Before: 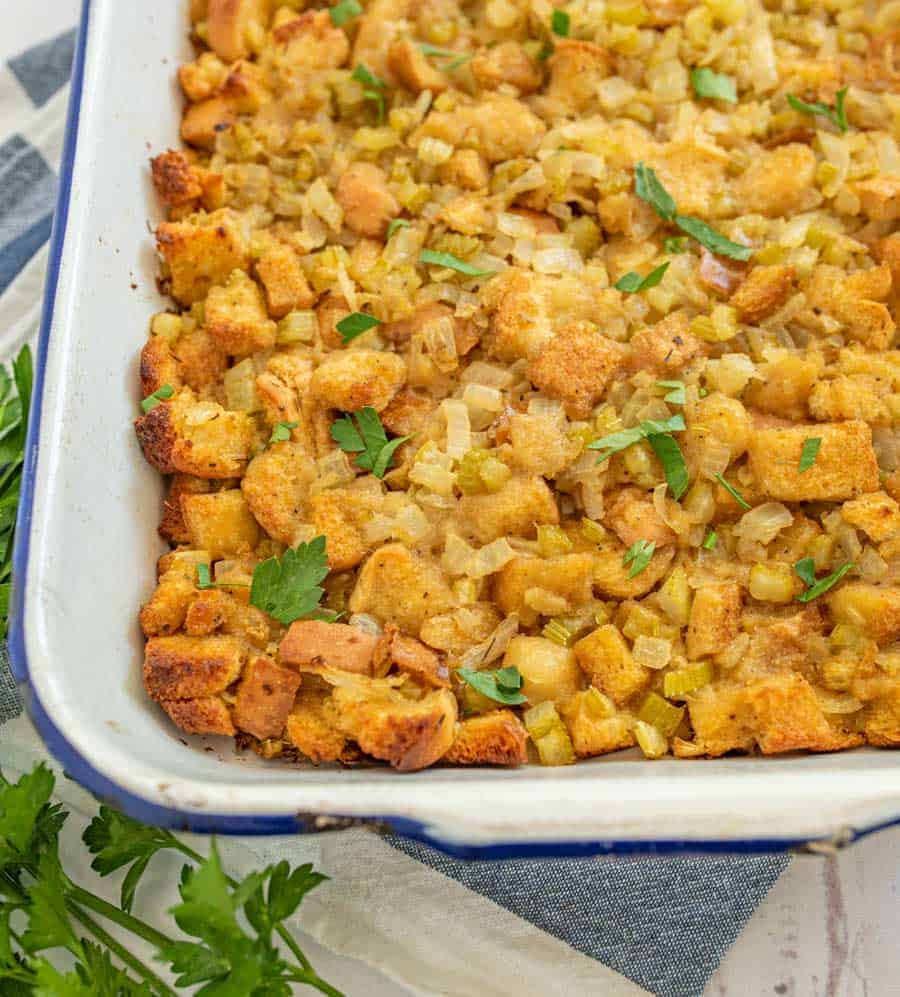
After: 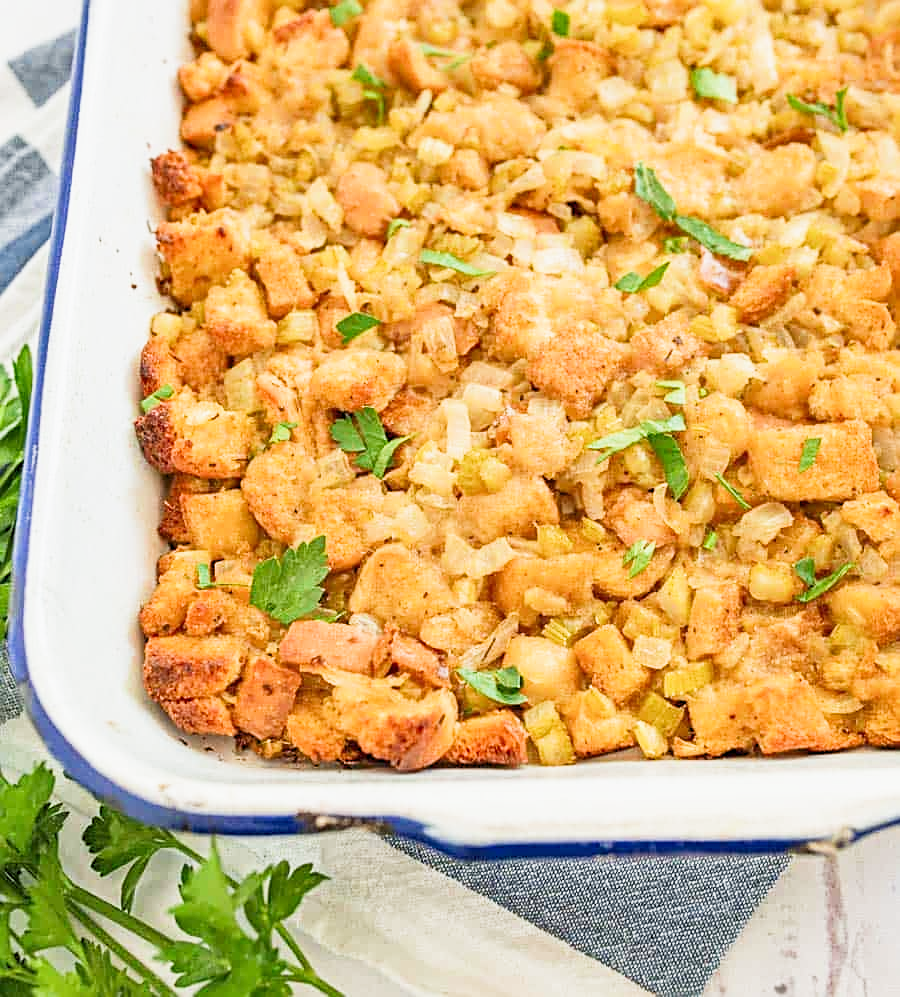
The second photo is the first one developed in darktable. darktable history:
shadows and highlights: shadows 37.27, highlights -28.18, soften with gaussian
sigmoid: contrast 1.22, skew 0.65
exposure: exposure 1.061 EV, compensate highlight preservation false
sharpen: on, module defaults
